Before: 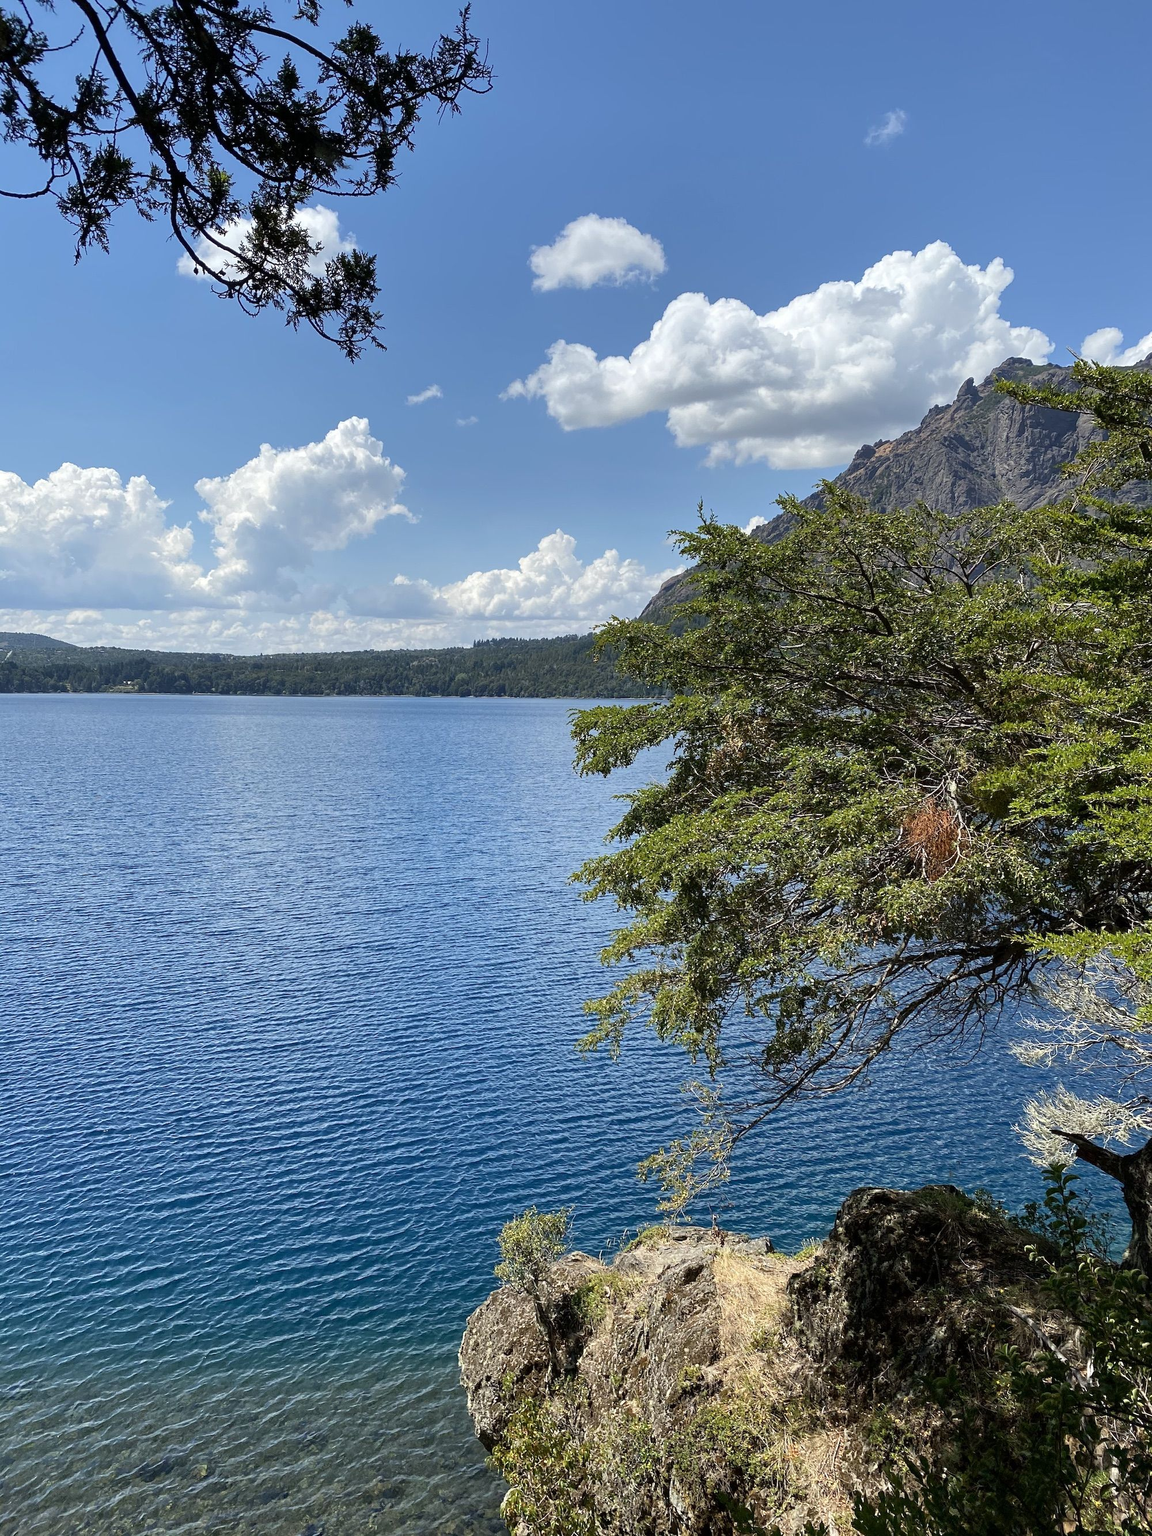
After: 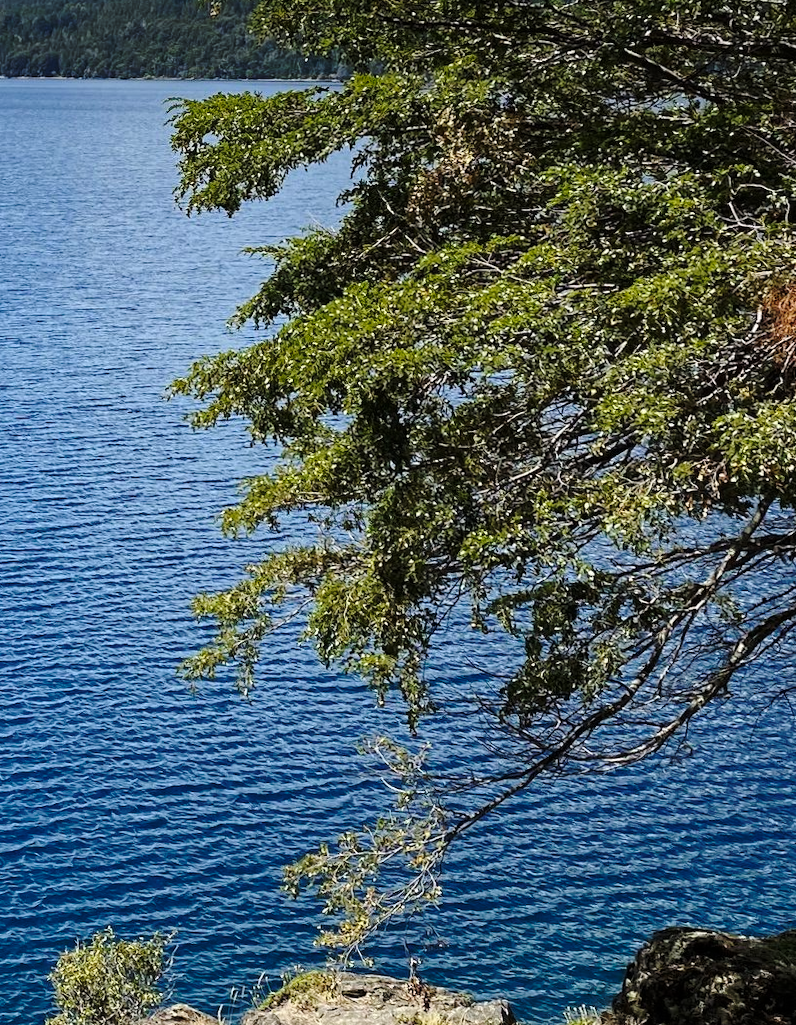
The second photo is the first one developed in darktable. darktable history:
rotate and perspective: rotation 0.062°, lens shift (vertical) 0.115, lens shift (horizontal) -0.133, crop left 0.047, crop right 0.94, crop top 0.061, crop bottom 0.94
crop: left 37.221%, top 45.169%, right 20.63%, bottom 13.777%
base curve: curves: ch0 [(0, 0) (0.073, 0.04) (0.157, 0.139) (0.492, 0.492) (0.758, 0.758) (1, 1)], preserve colors none
color balance rgb: perceptual saturation grading › global saturation 20%, global vibrance 20%
contrast brightness saturation: saturation -0.17
